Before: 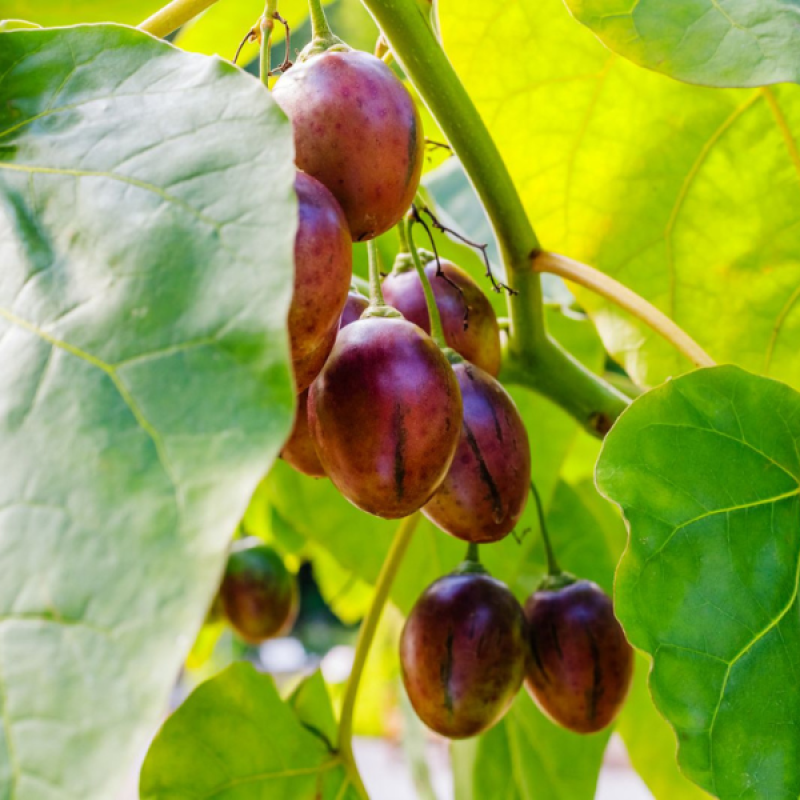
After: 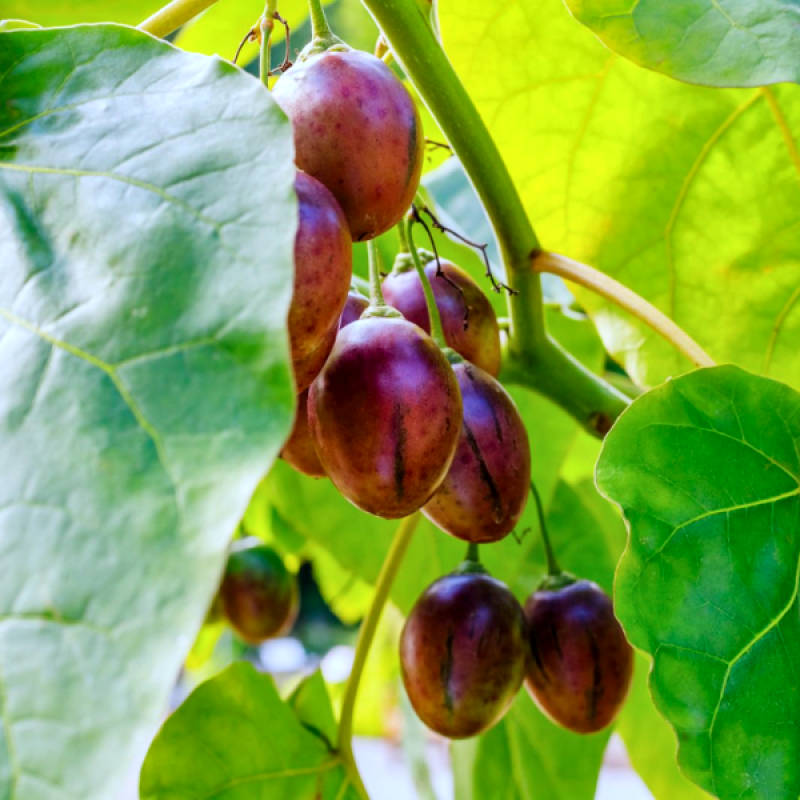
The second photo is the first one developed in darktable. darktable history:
local contrast: mode bilateral grid, contrast 20, coarseness 50, detail 130%, midtone range 0.2
color calibration: x 0.37, y 0.382, temperature 4313.32 K
contrast brightness saturation: saturation 0.1
